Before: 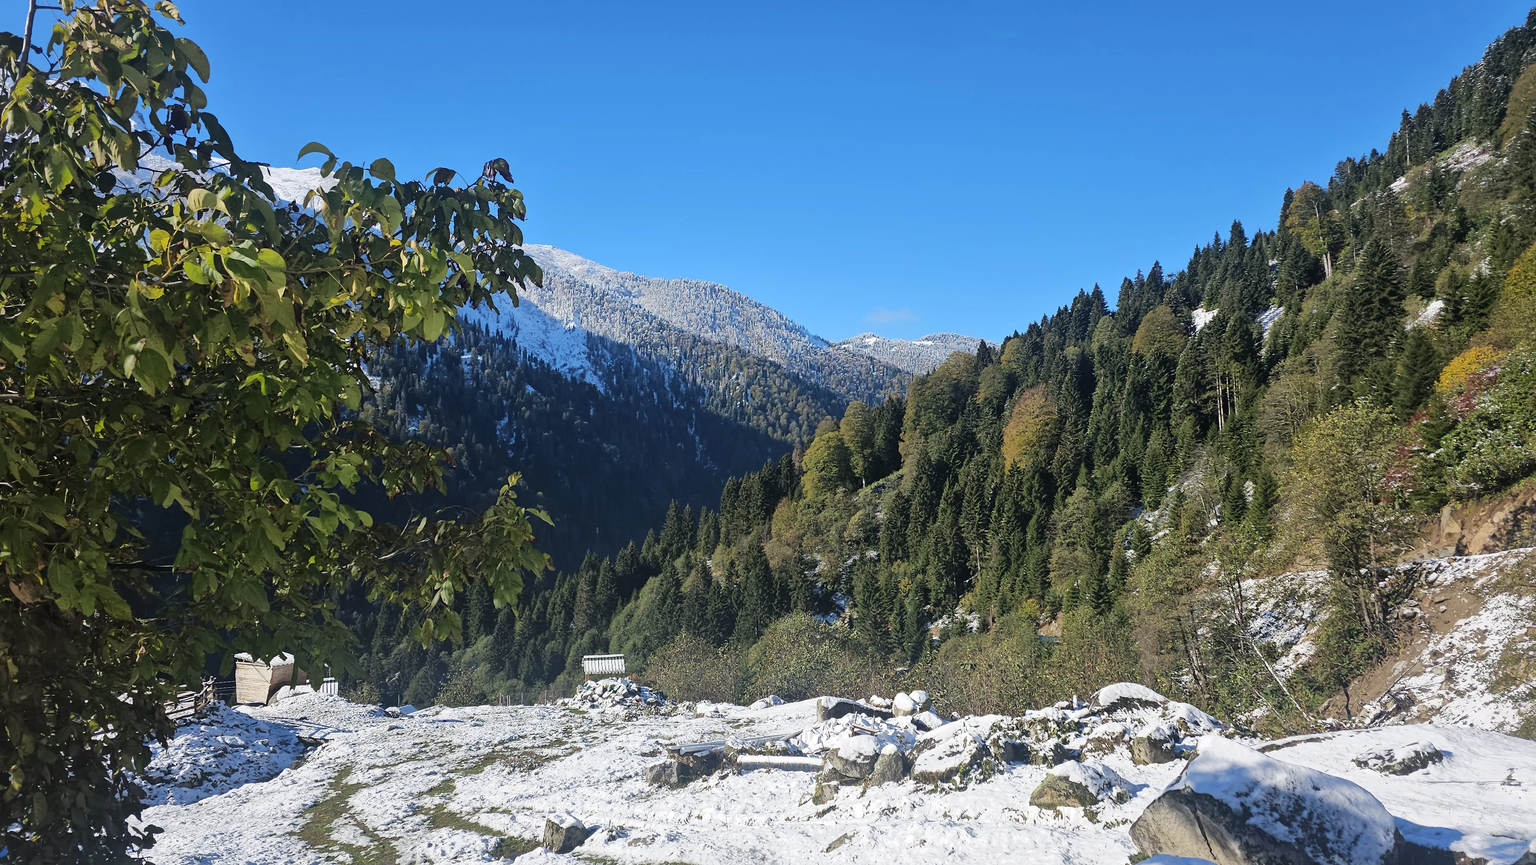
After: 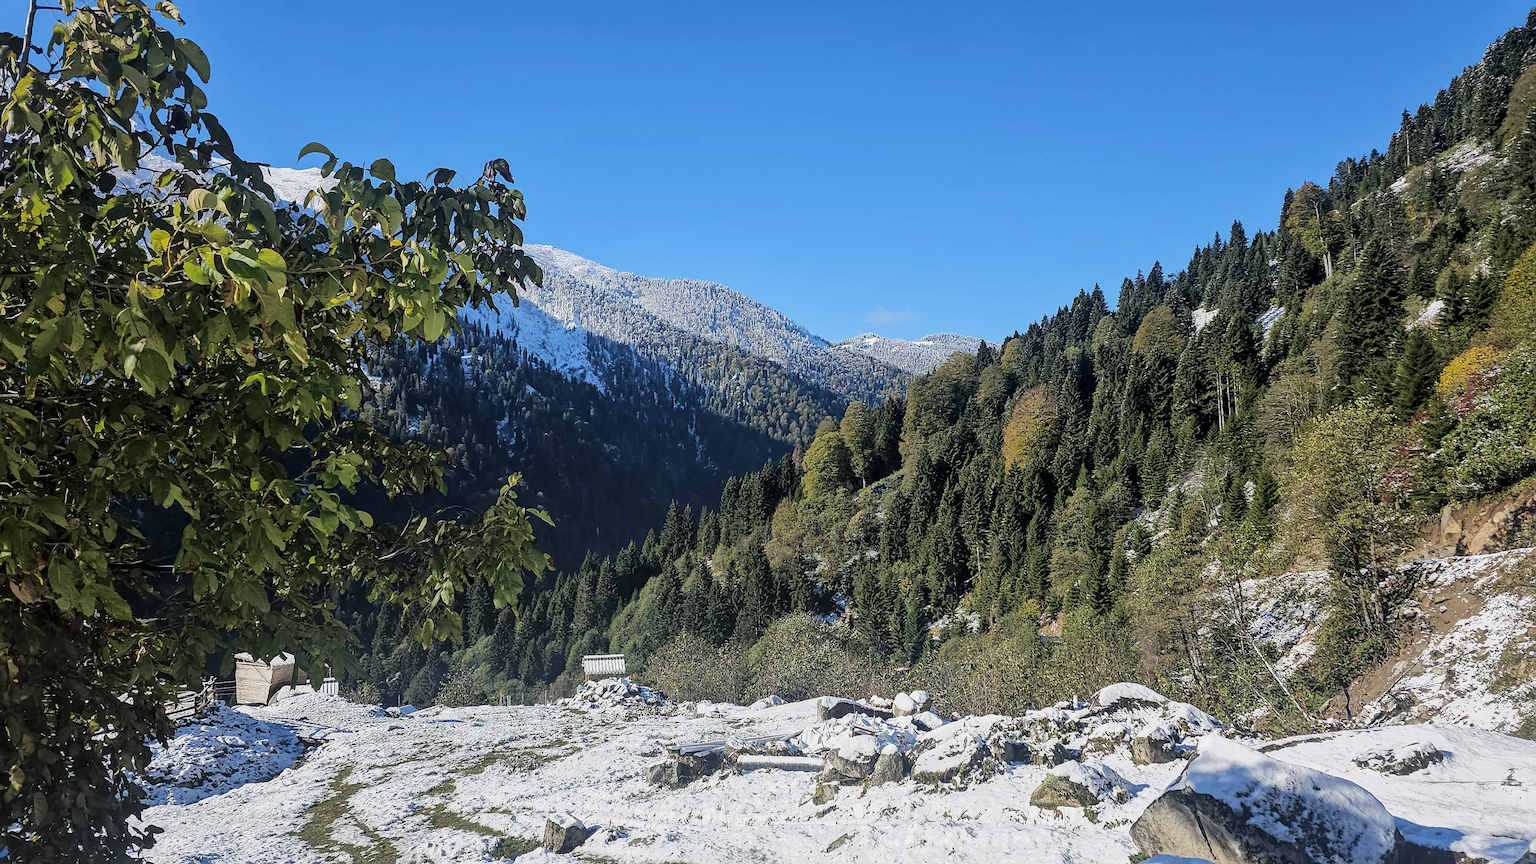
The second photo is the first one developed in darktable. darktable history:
local contrast: on, module defaults
filmic rgb: black relative exposure -9.4 EV, white relative exposure 3.05 EV, hardness 6.18, iterations of high-quality reconstruction 0
sharpen: on, module defaults
